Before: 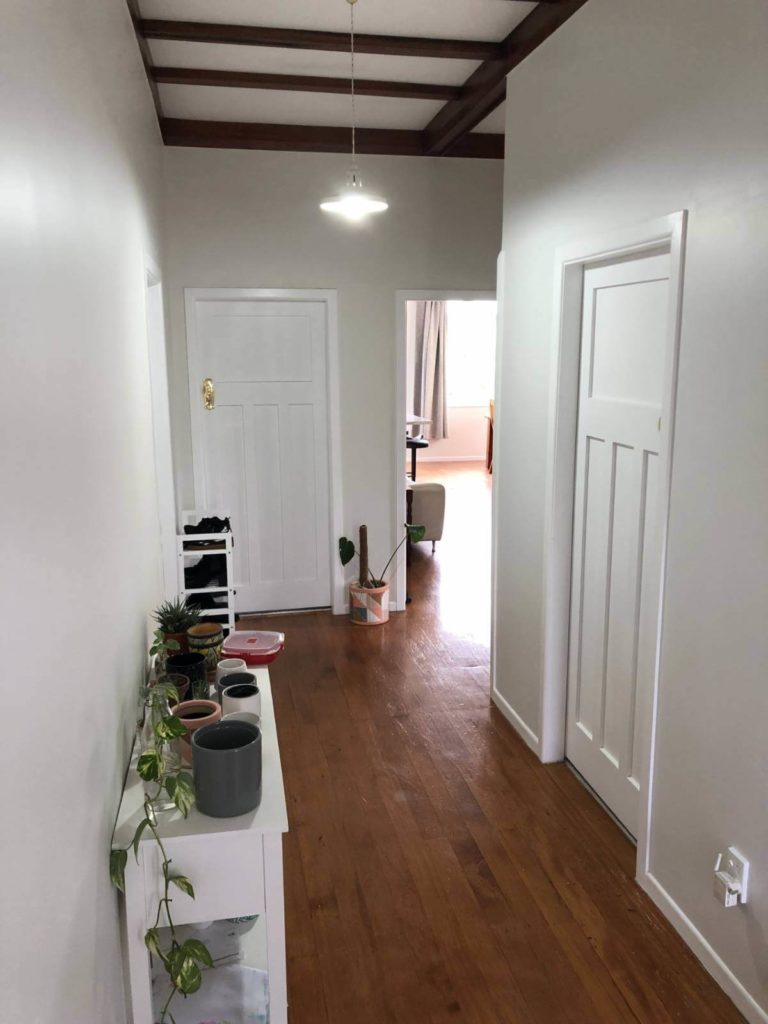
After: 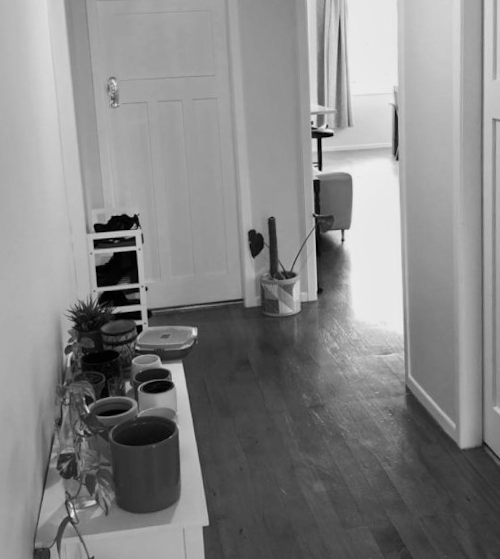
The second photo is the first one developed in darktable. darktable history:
rotate and perspective: rotation -2.22°, lens shift (horizontal) -0.022, automatic cropping off
monochrome: a 26.22, b 42.67, size 0.8
crop: left 13.312%, top 31.28%, right 24.627%, bottom 15.582%
